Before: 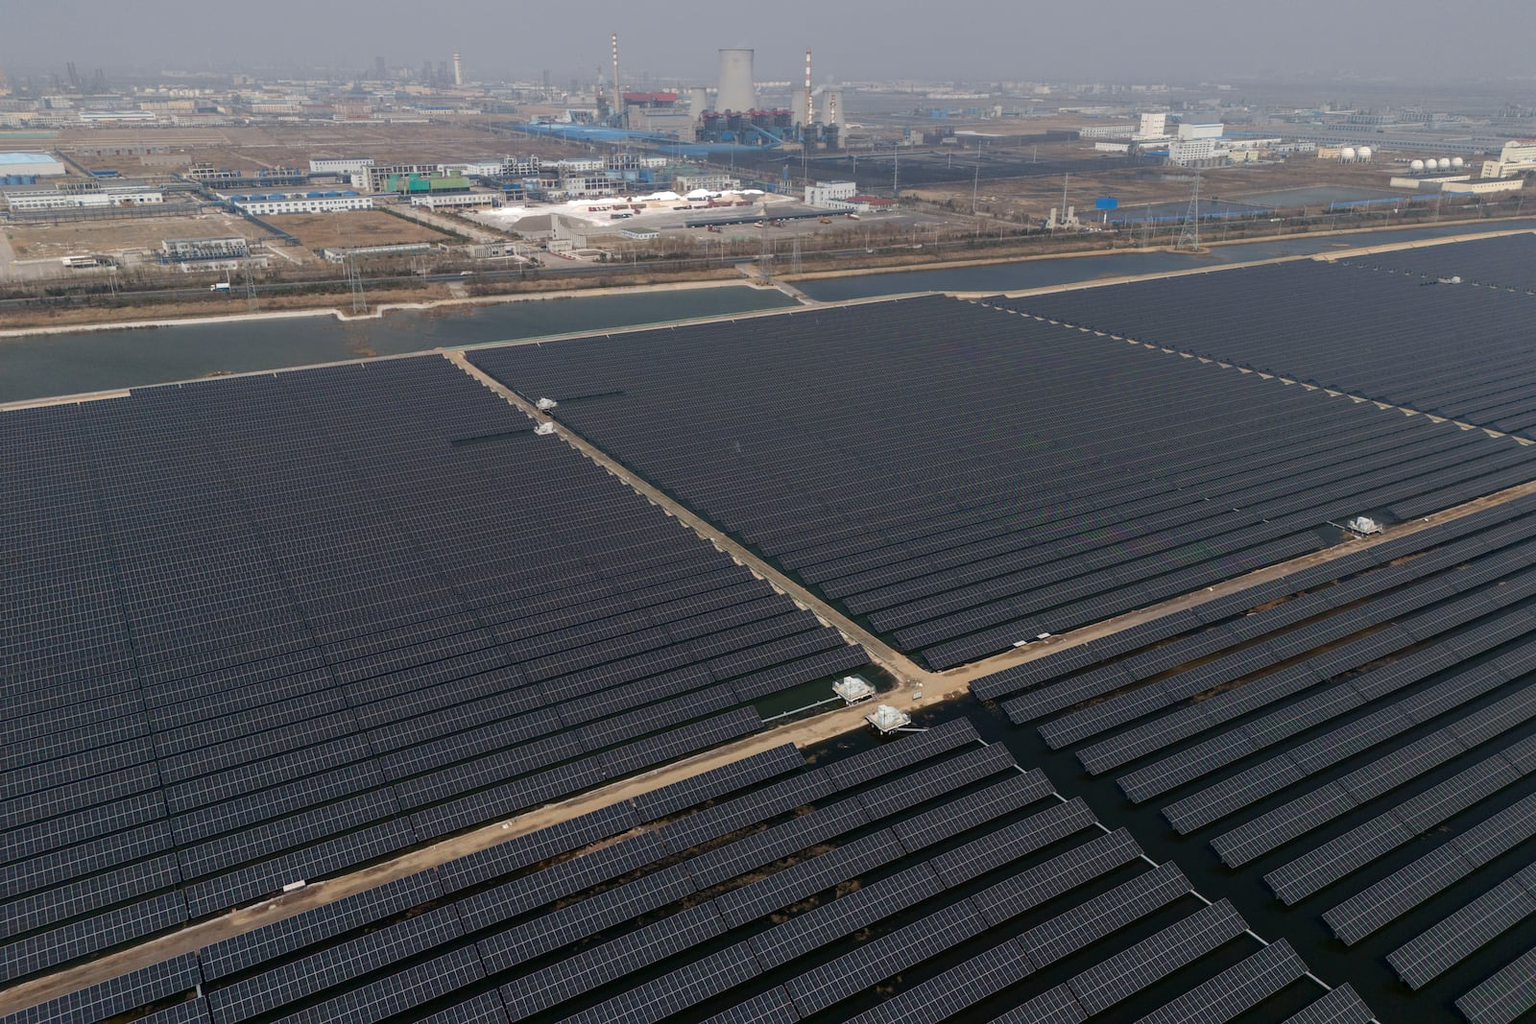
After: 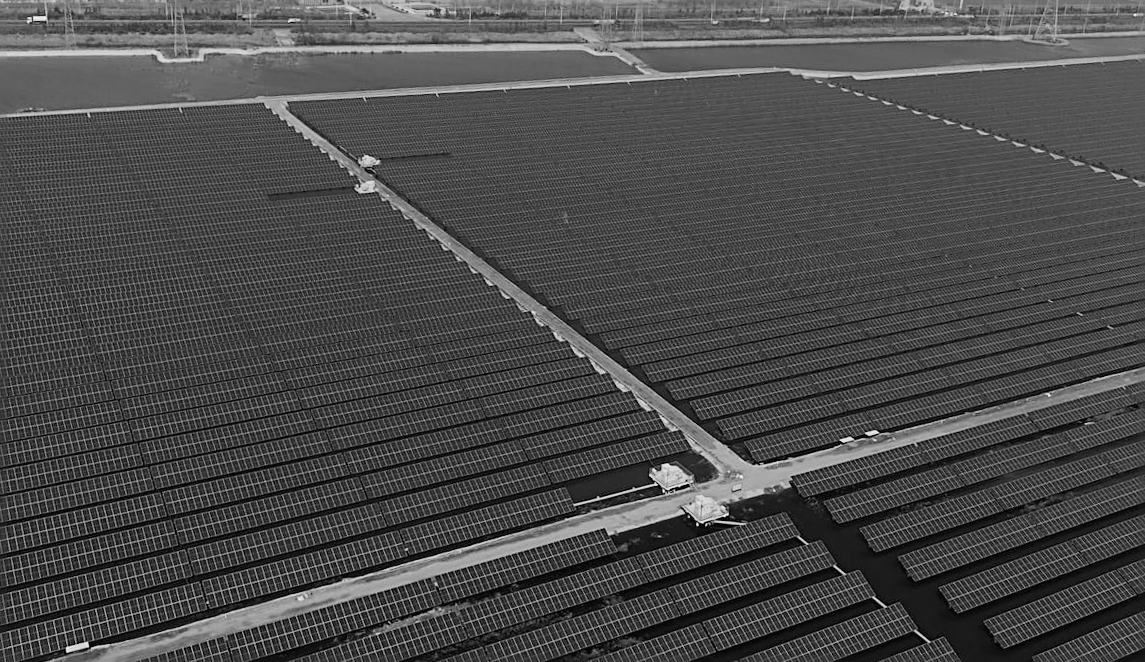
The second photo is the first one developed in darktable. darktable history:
sharpen: radius 2.584, amount 0.688
crop and rotate: angle -3.37°, left 9.79%, top 20.73%, right 12.42%, bottom 11.82%
tone curve: curves: ch0 [(0, 0.017) (0.239, 0.277) (0.508, 0.593) (0.826, 0.855) (1, 0.945)]; ch1 [(0, 0) (0.401, 0.42) (0.442, 0.47) (0.492, 0.498) (0.511, 0.504) (0.555, 0.586) (0.681, 0.739) (1, 1)]; ch2 [(0, 0) (0.411, 0.433) (0.5, 0.504) (0.545, 0.574) (1, 1)], color space Lab, independent channels, preserve colors none
monochrome: a -74.22, b 78.2
